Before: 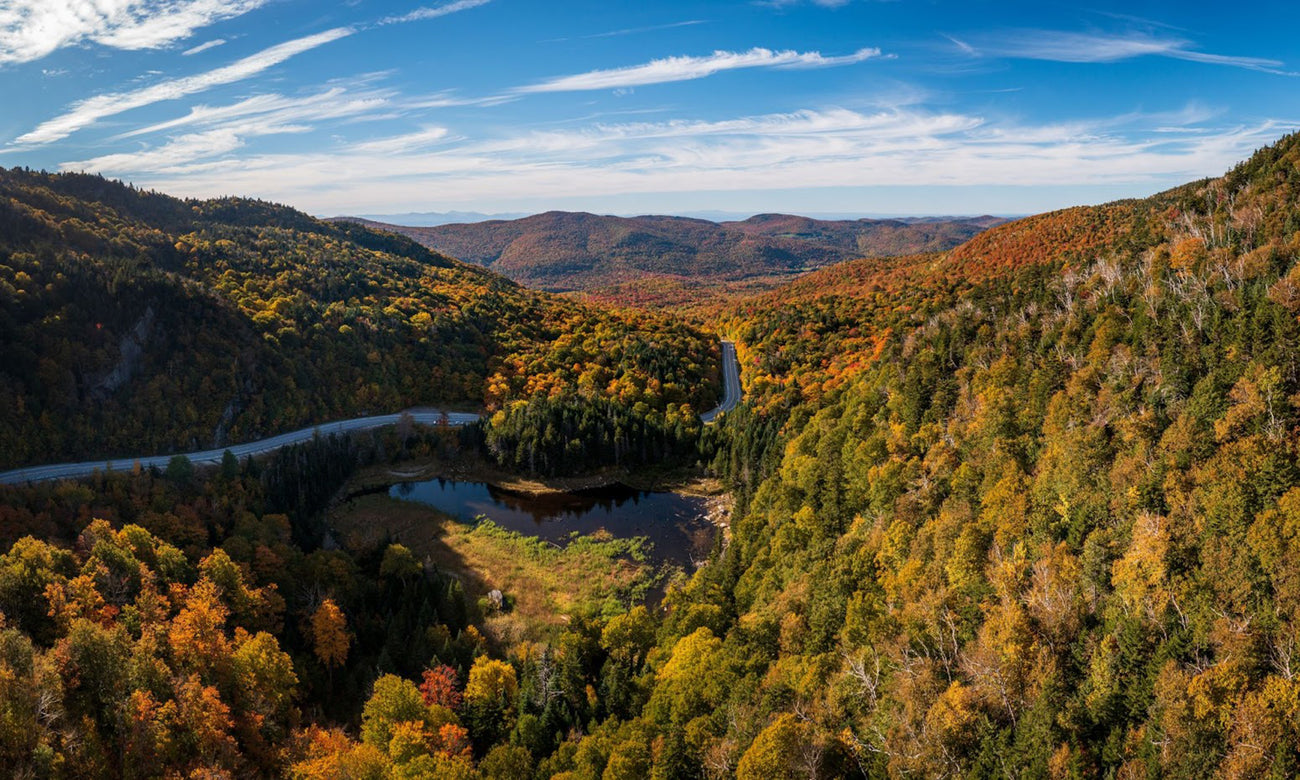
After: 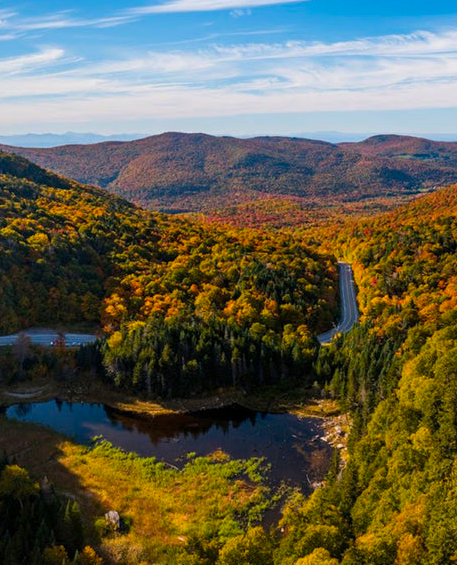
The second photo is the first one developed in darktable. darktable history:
color balance rgb: perceptual saturation grading › global saturation 25%, global vibrance 20%
crop and rotate: left 29.476%, top 10.214%, right 35.32%, bottom 17.333%
